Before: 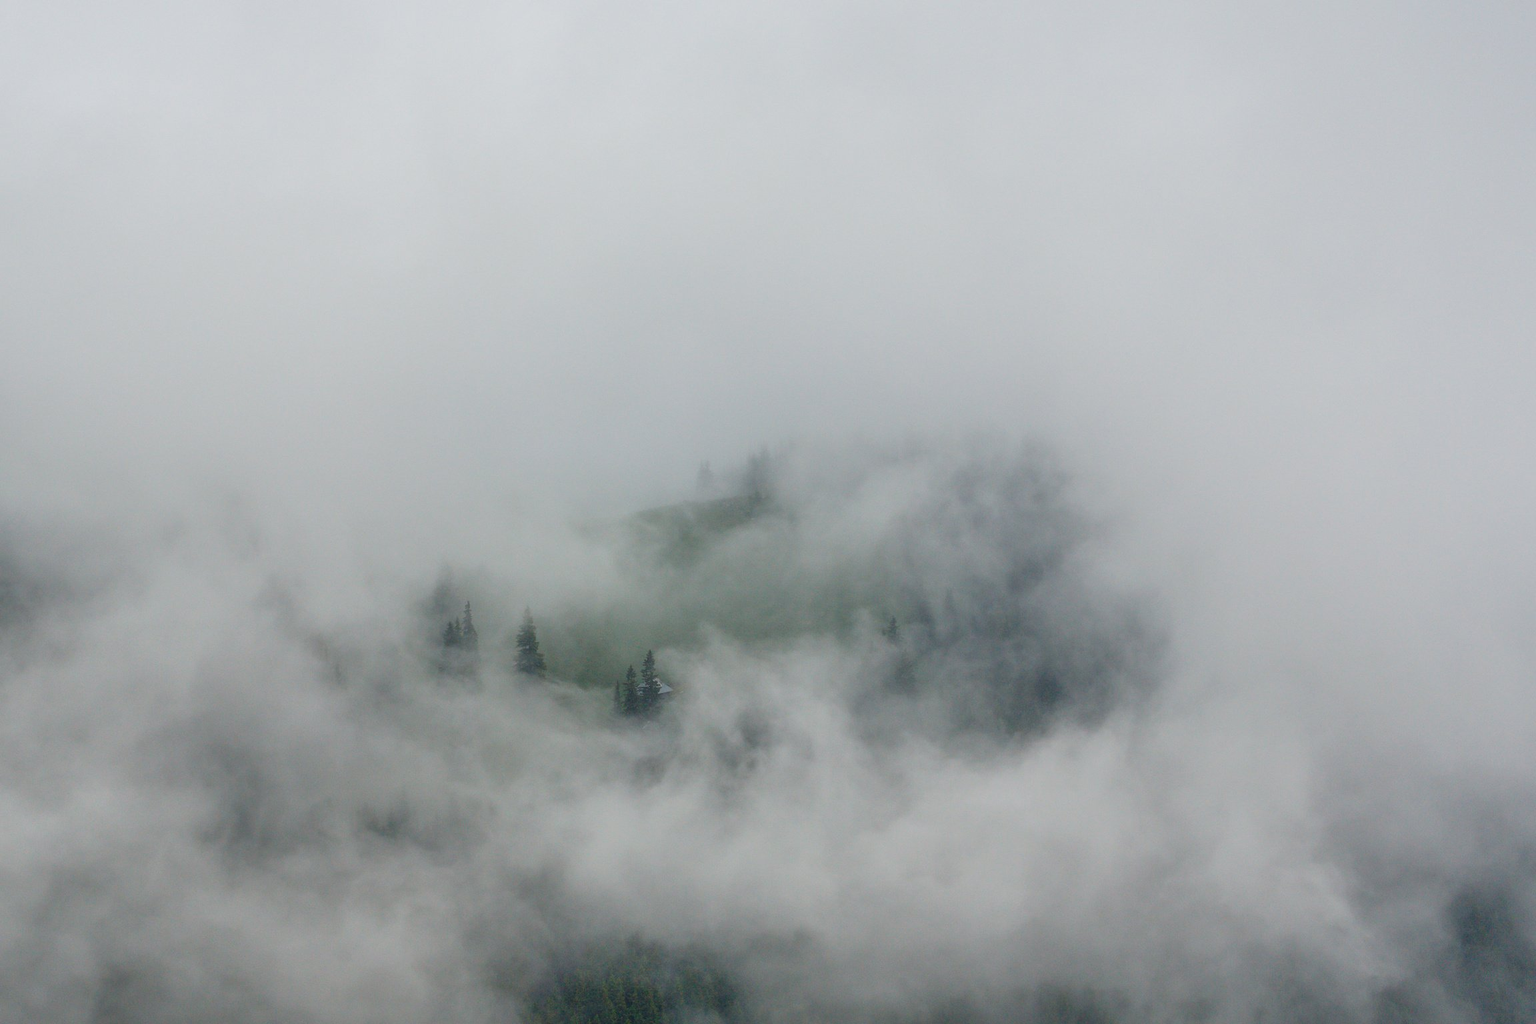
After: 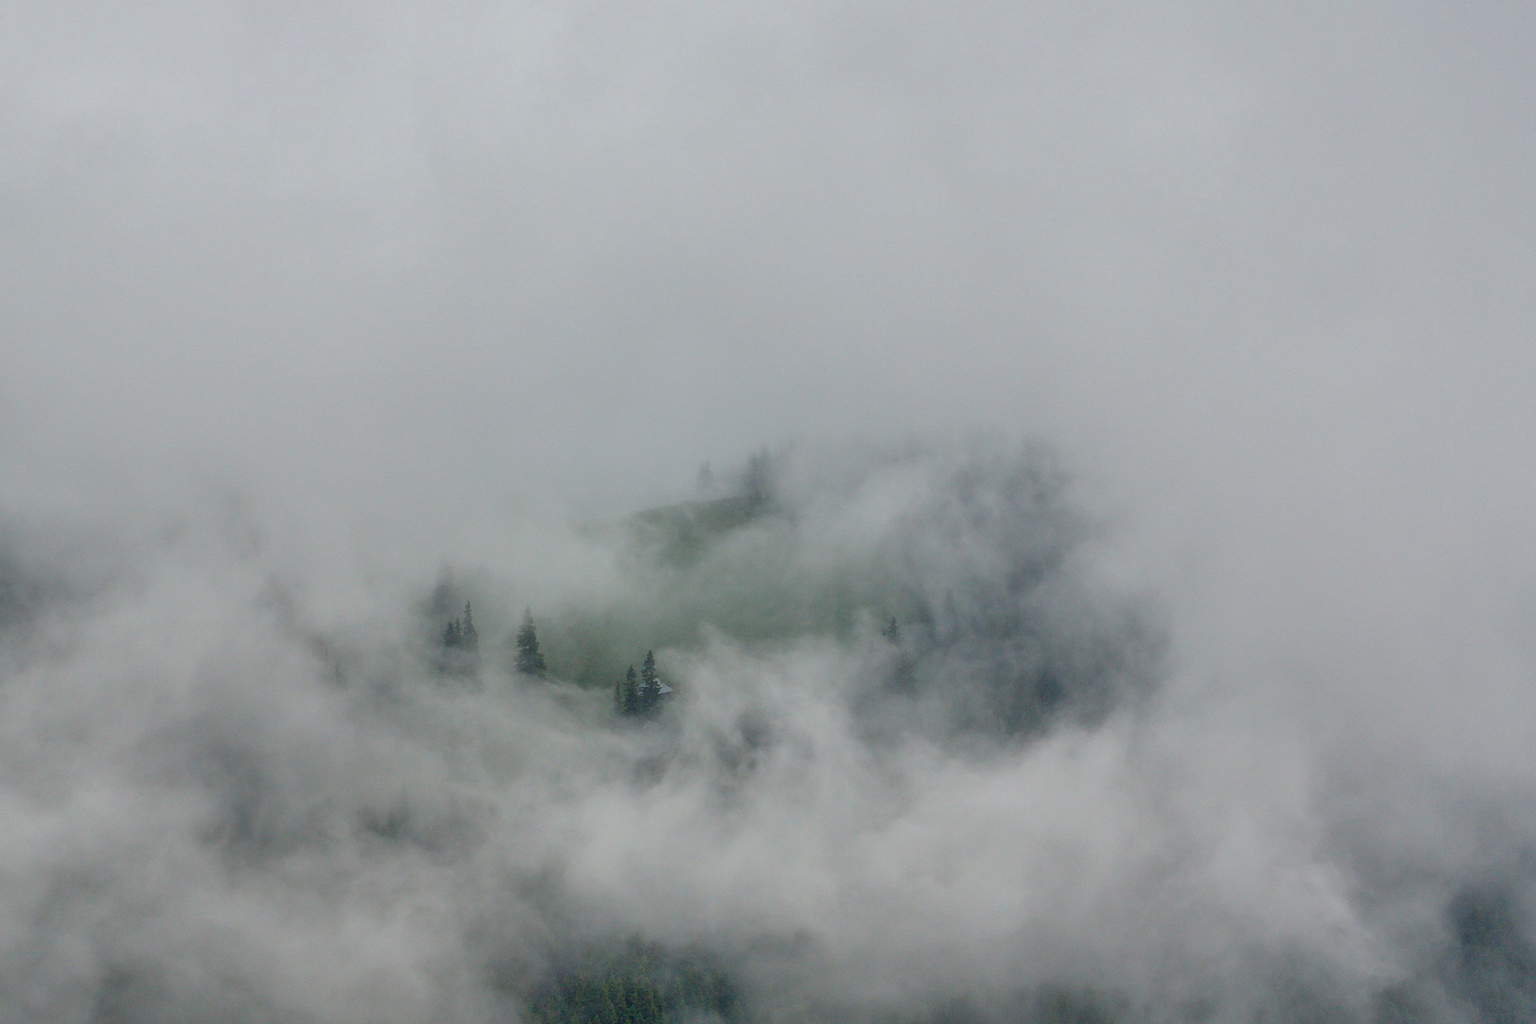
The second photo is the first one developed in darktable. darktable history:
shadows and highlights: low approximation 0.01, soften with gaussian
exposure: black level correction 0.005, exposure 0.001 EV, compensate highlight preservation false
